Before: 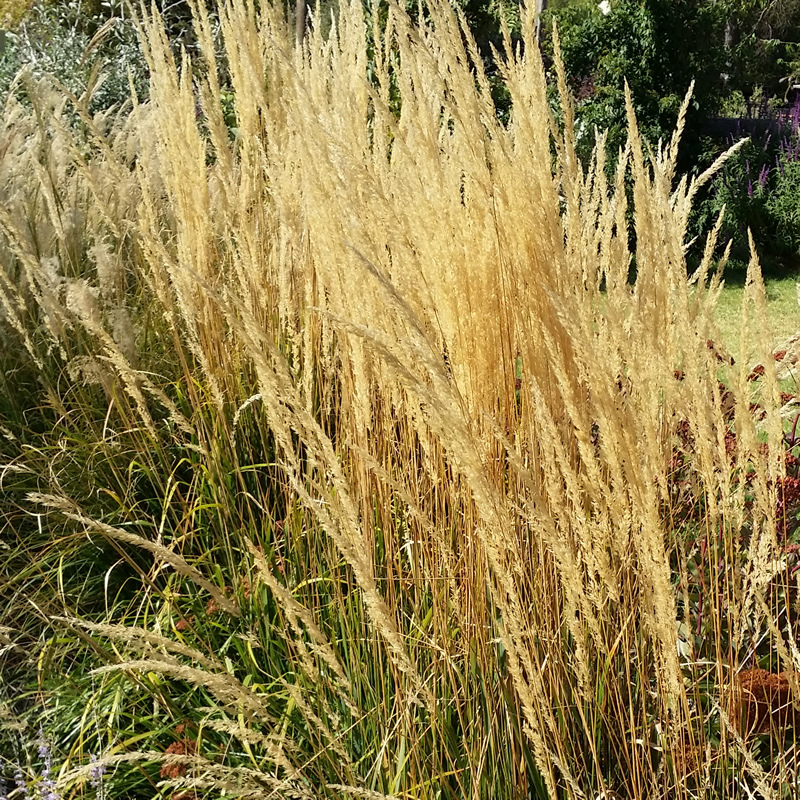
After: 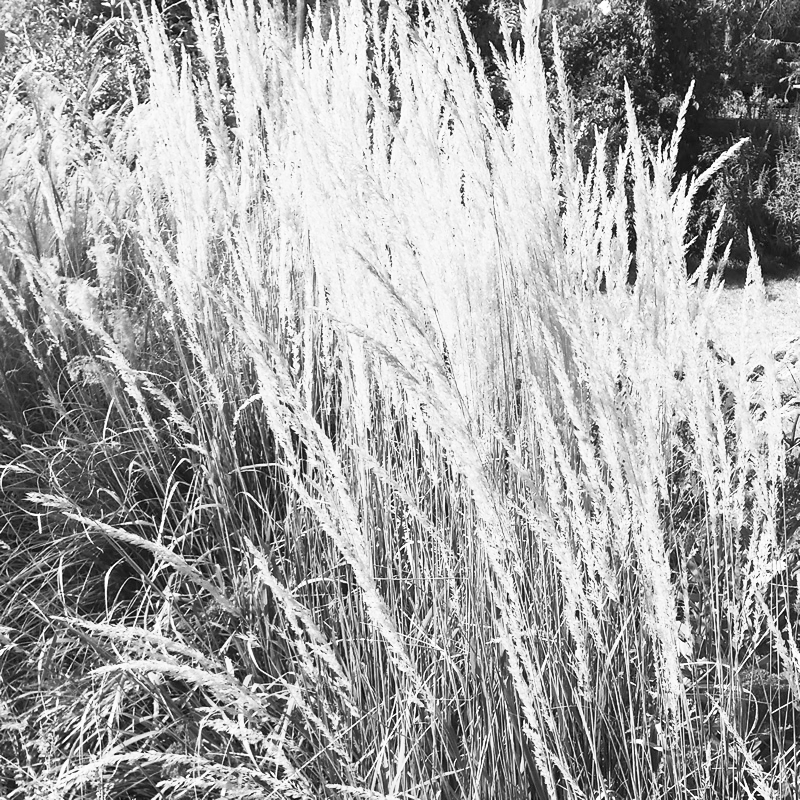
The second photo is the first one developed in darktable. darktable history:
shadows and highlights: on, module defaults
monochrome: on, module defaults
contrast brightness saturation: contrast 0.57, brightness 0.57, saturation -0.34
